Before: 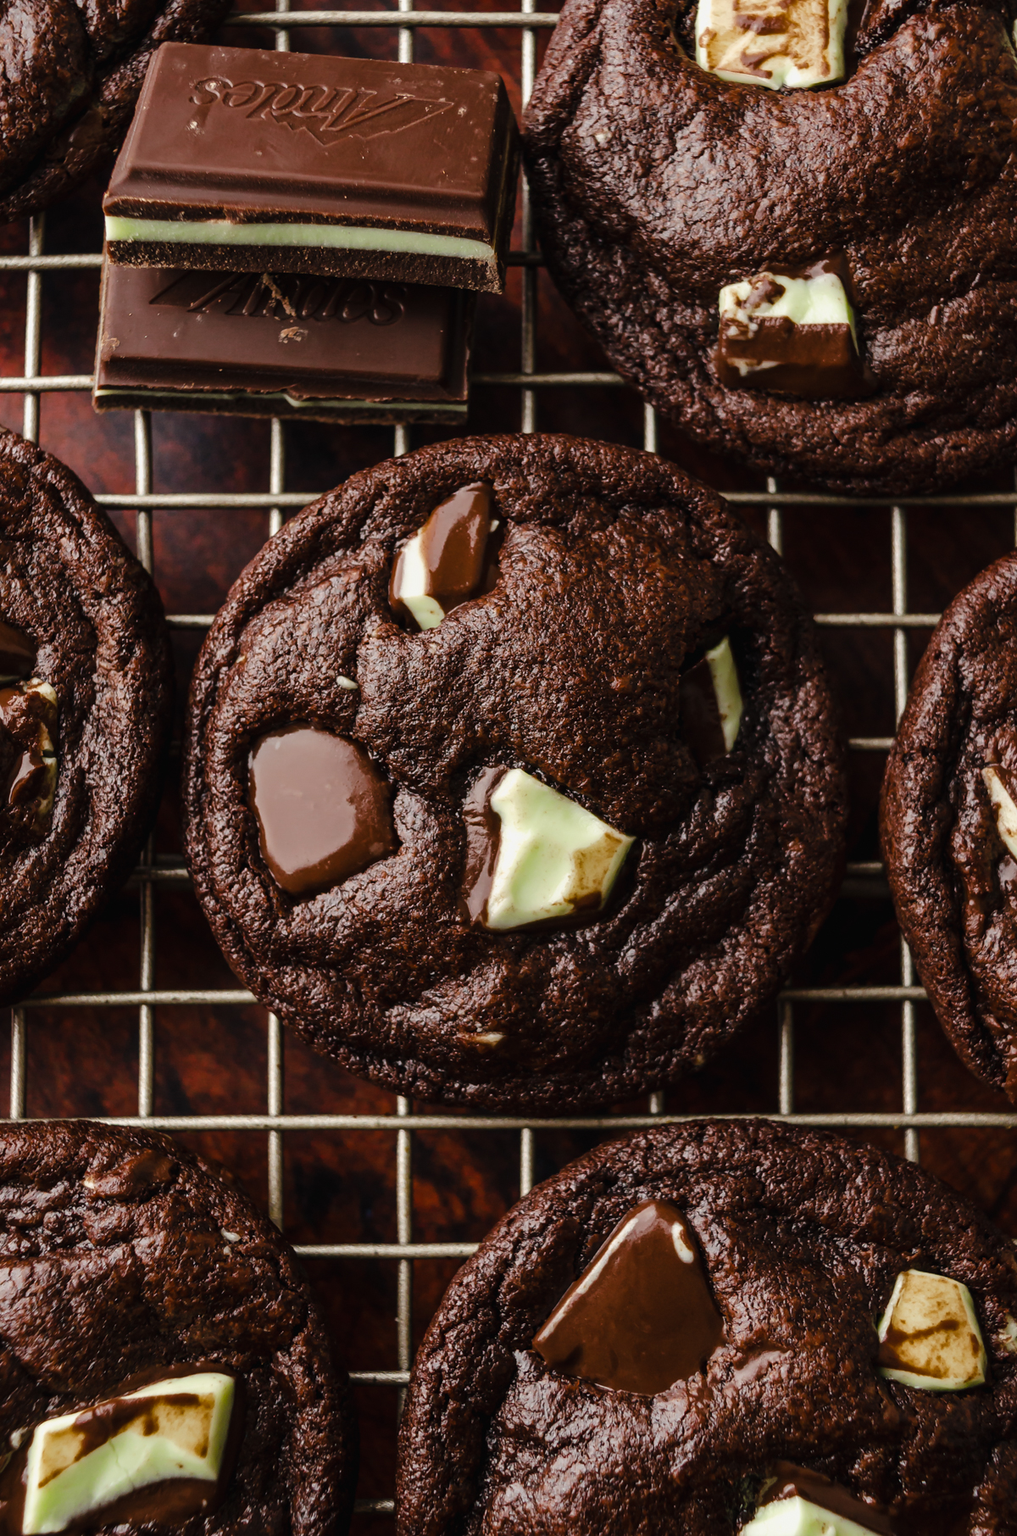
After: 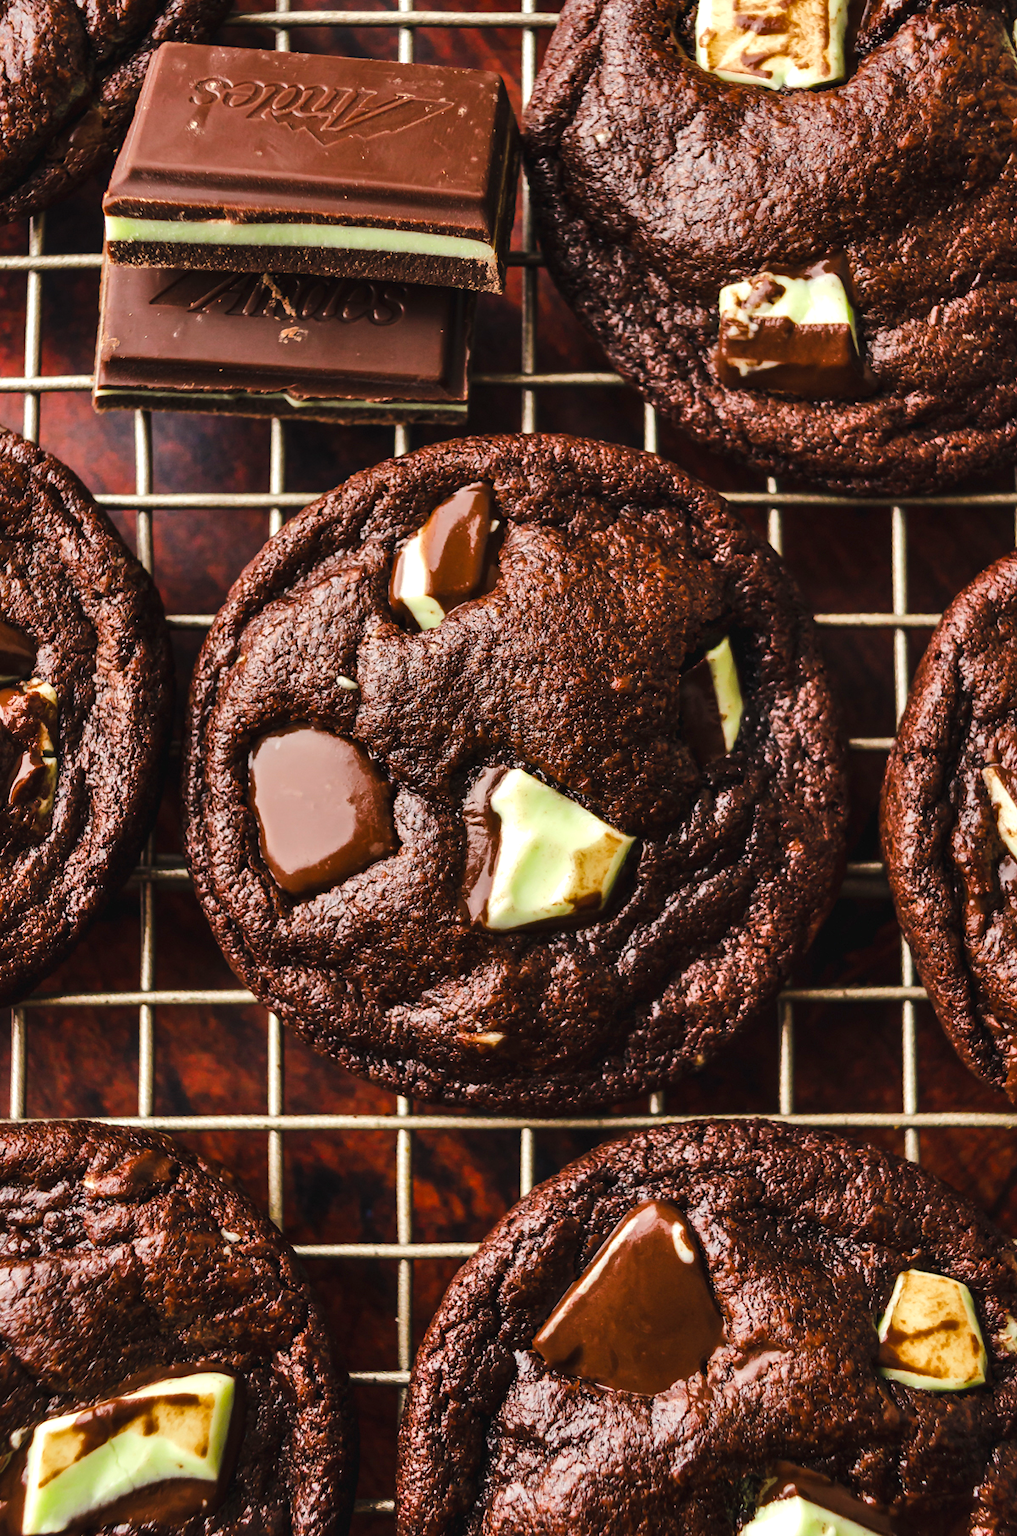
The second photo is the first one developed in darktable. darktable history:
exposure: black level correction 0, exposure 0.499 EV, compensate highlight preservation false
contrast brightness saturation: saturation 0.175
shadows and highlights: low approximation 0.01, soften with gaussian
